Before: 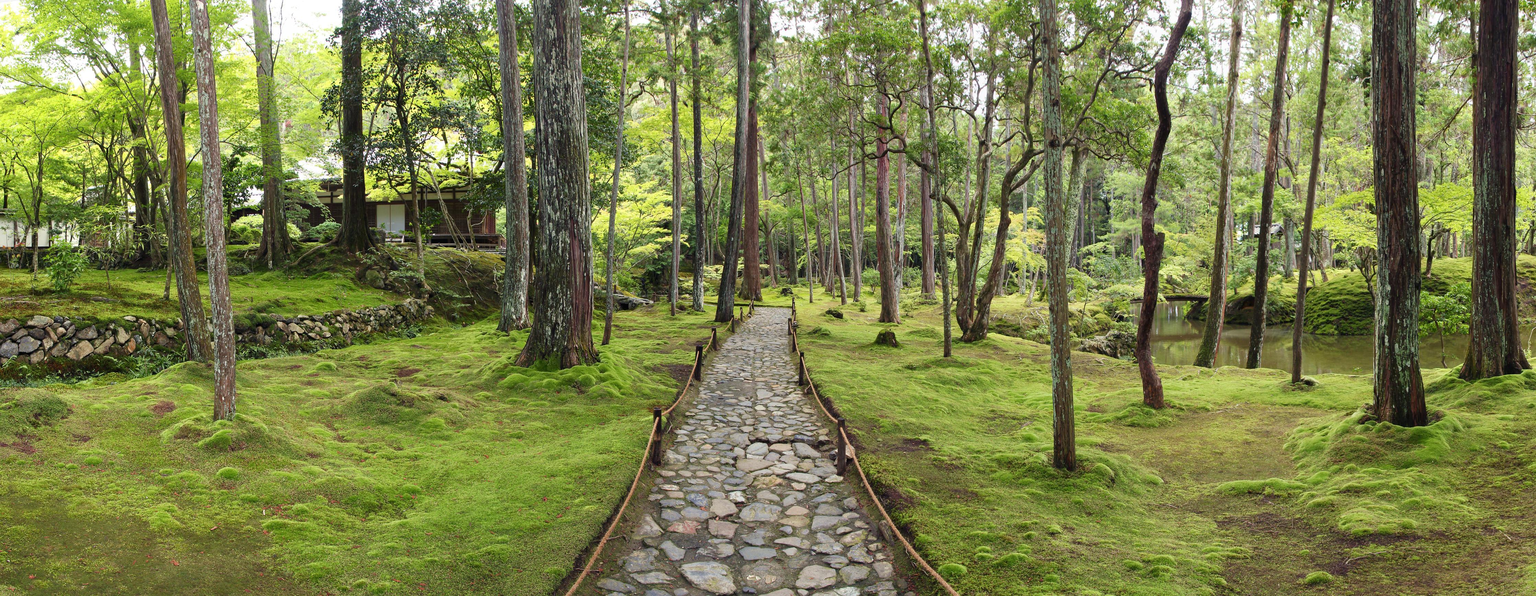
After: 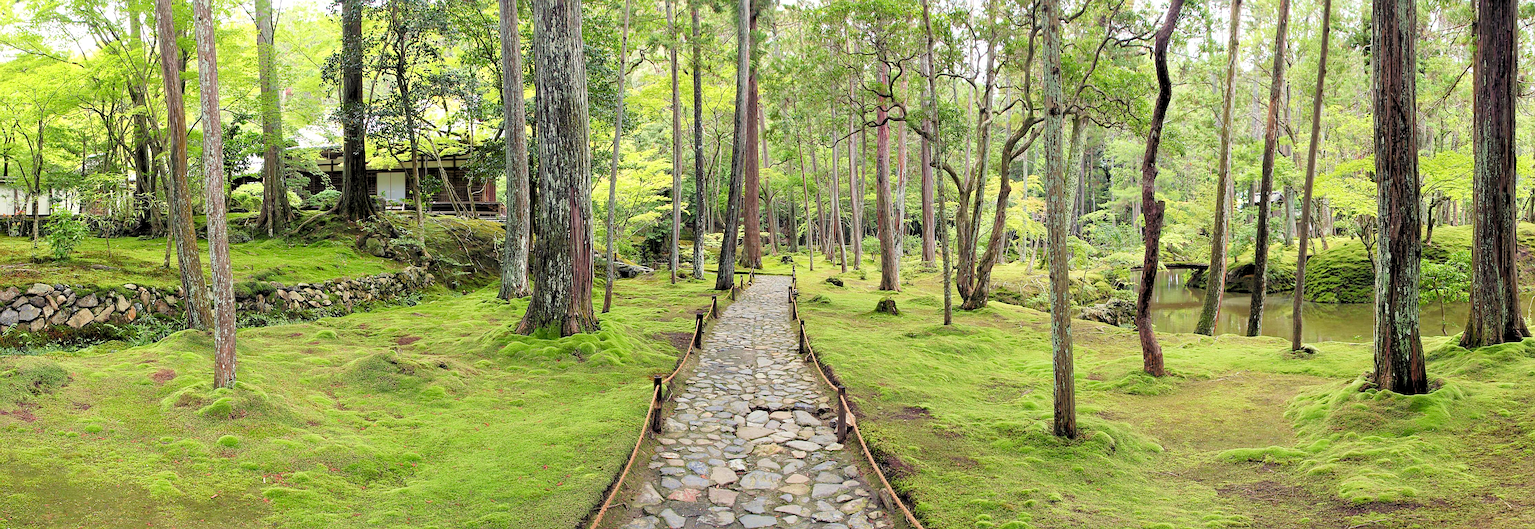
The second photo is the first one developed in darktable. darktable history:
crop and rotate: top 5.443%, bottom 5.701%
levels: levels [0.093, 0.434, 0.988]
sharpen: on, module defaults
